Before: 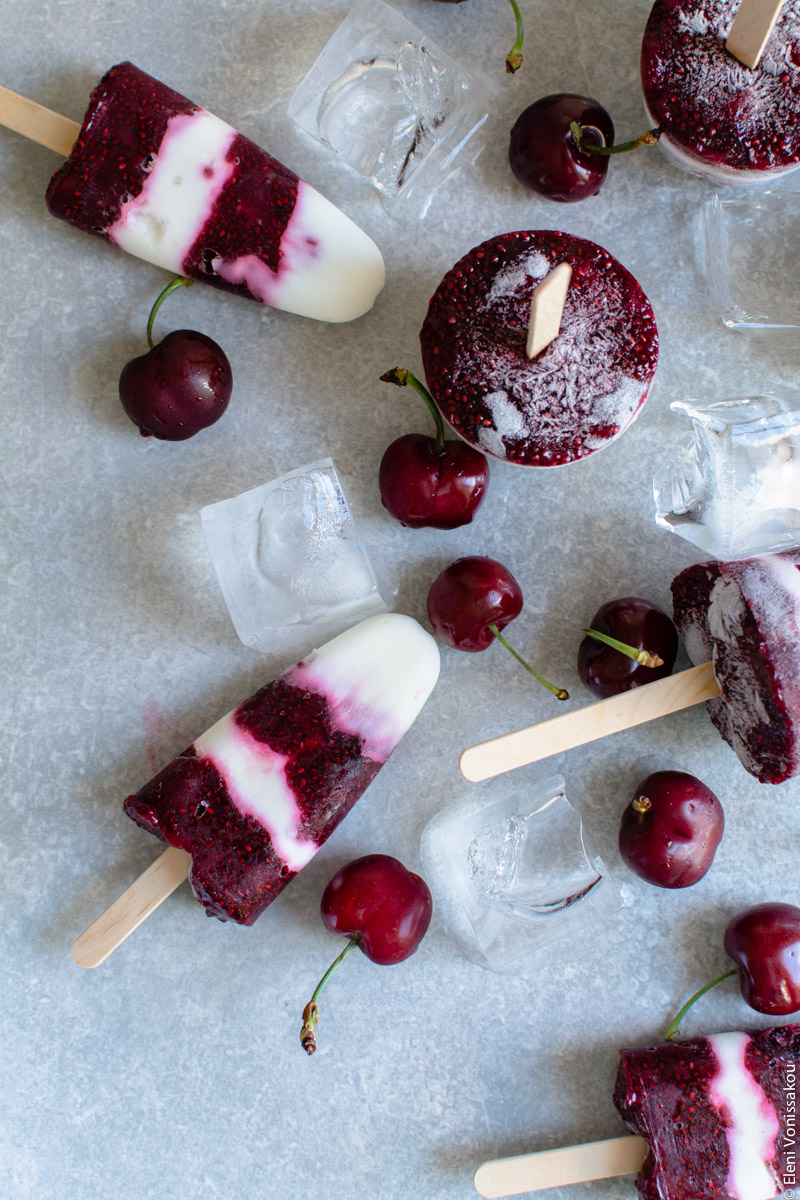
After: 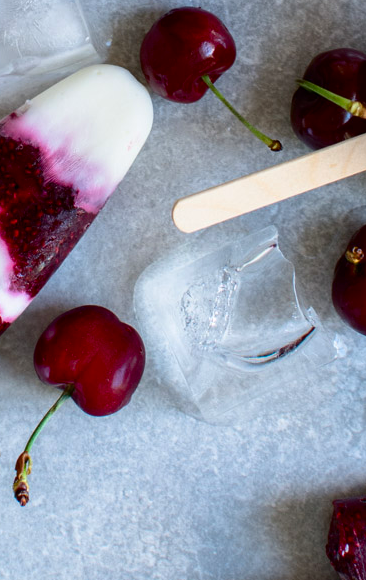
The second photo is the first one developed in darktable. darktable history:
contrast brightness saturation: contrast 0.12, brightness -0.12, saturation 0.2
crop: left 35.976%, top 45.819%, right 18.162%, bottom 5.807%
